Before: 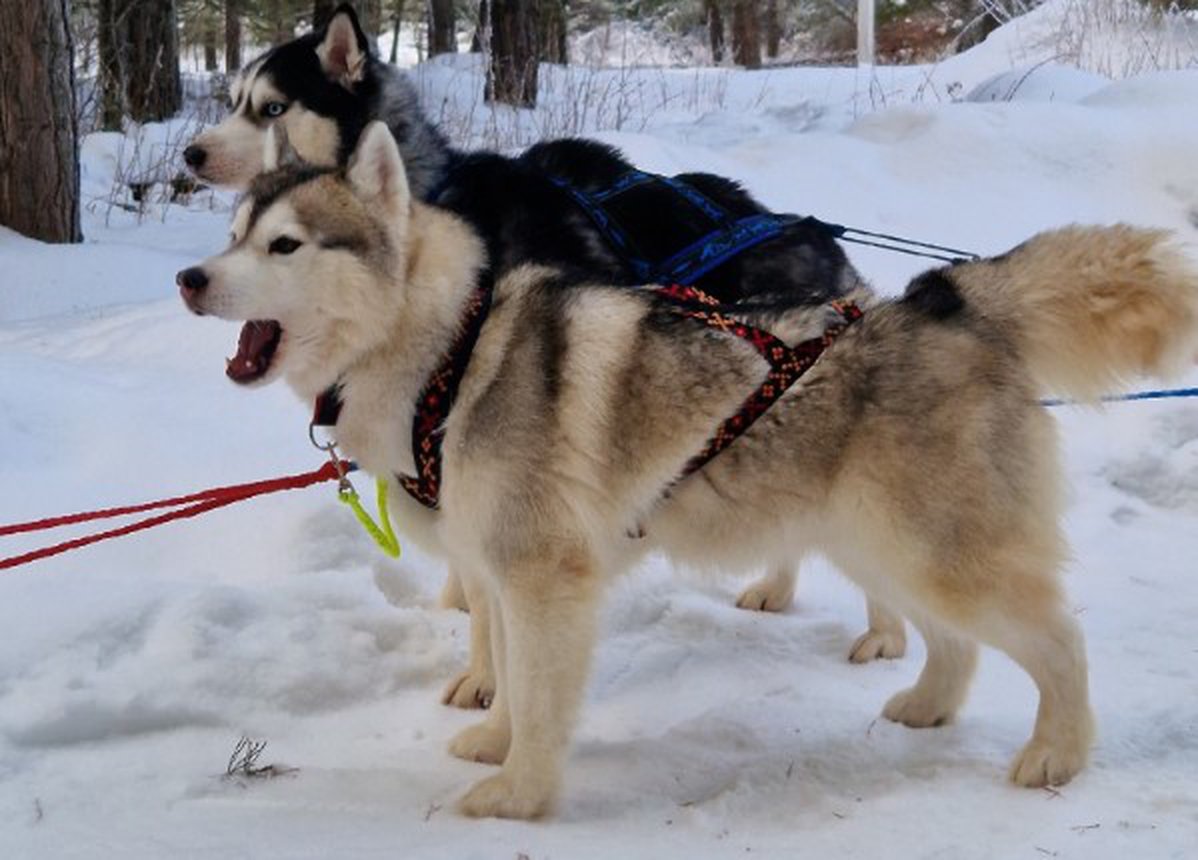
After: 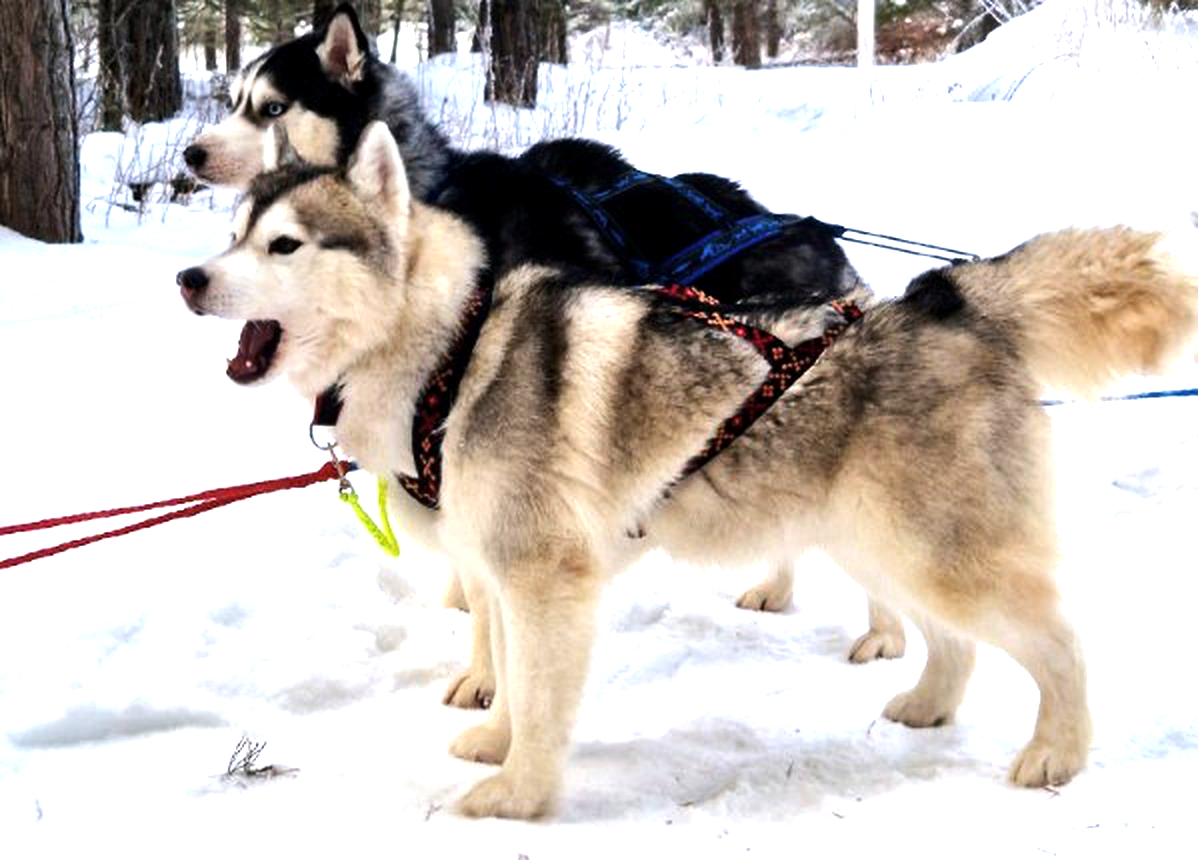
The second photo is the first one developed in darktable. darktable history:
local contrast: highlights 100%, shadows 100%, detail 120%, midtone range 0.2
tone equalizer: -8 EV -0.75 EV, -7 EV -0.7 EV, -6 EV -0.6 EV, -5 EV -0.4 EV, -3 EV 0.4 EV, -2 EV 0.6 EV, -1 EV 0.7 EV, +0 EV 0.75 EV, edges refinement/feathering 500, mask exposure compensation -1.57 EV, preserve details no
exposure: exposure 0.7 EV, compensate highlight preservation false
